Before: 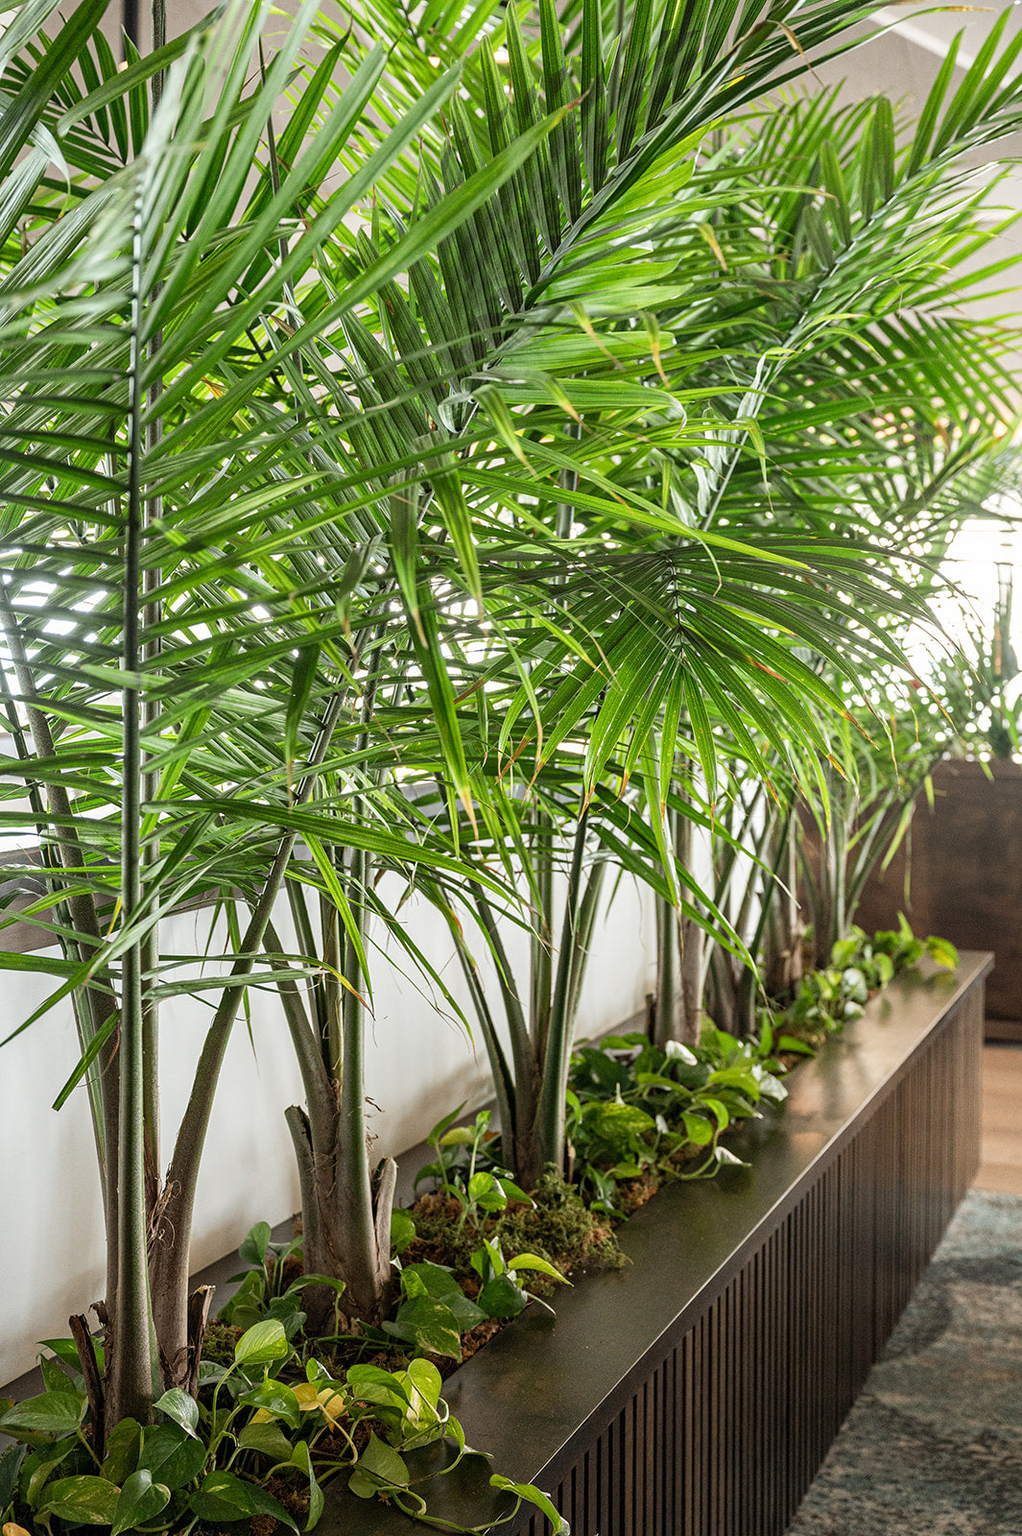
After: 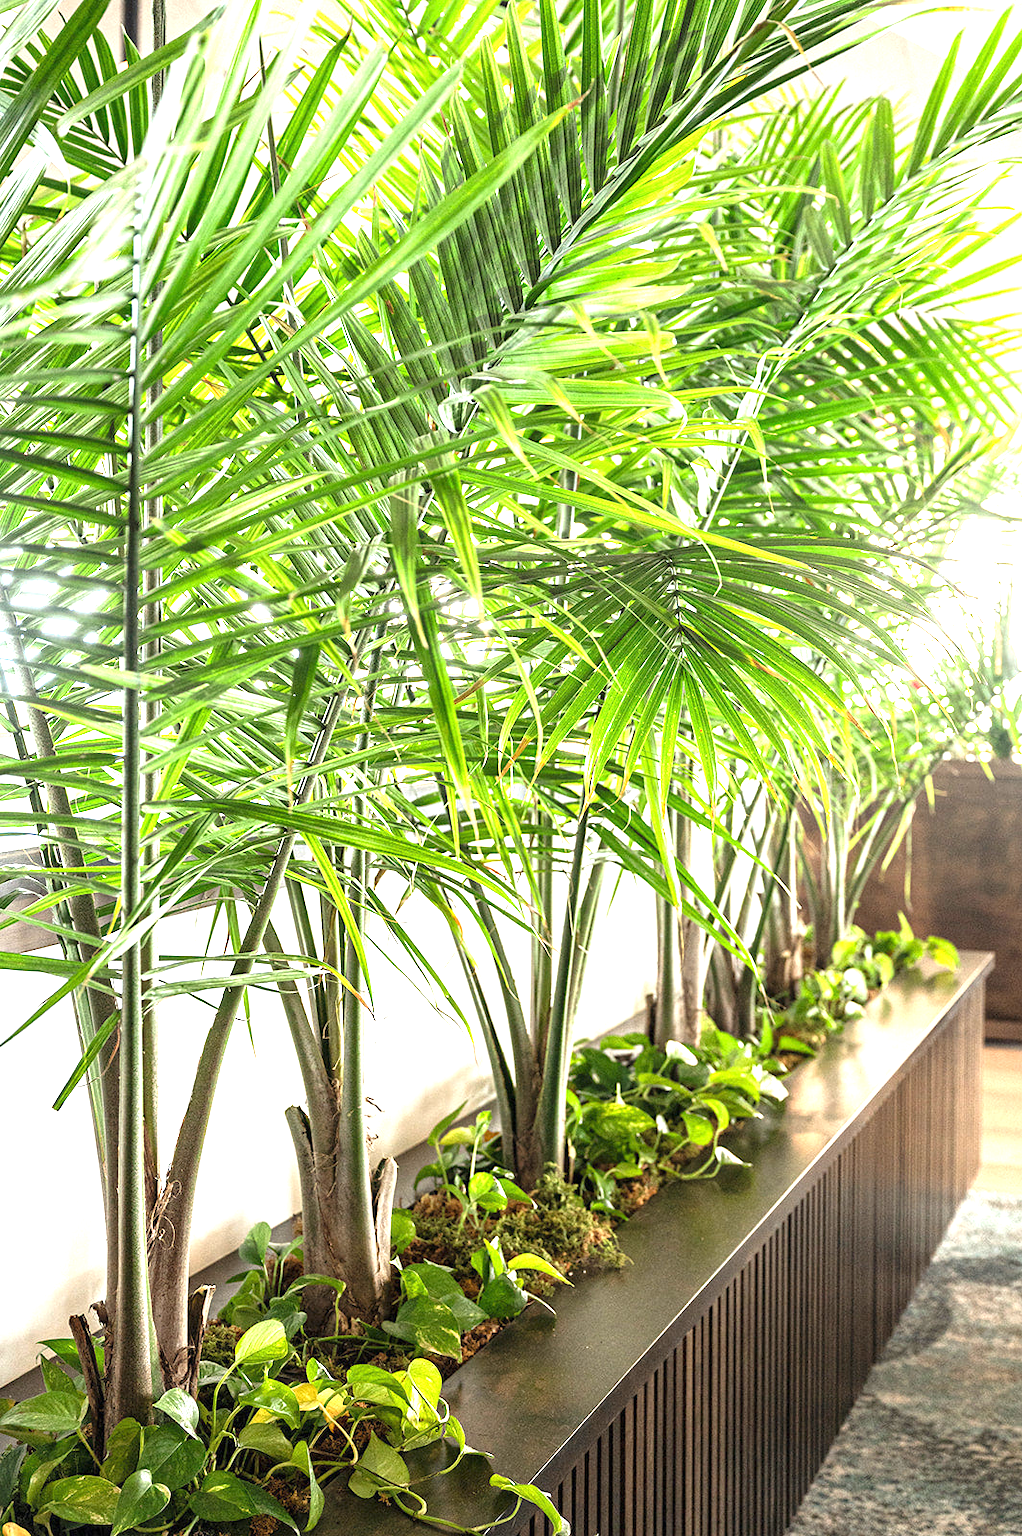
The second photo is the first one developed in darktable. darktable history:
exposure: black level correction 0, exposure 1.443 EV, compensate highlight preservation false
tone equalizer: mask exposure compensation -0.5 EV
